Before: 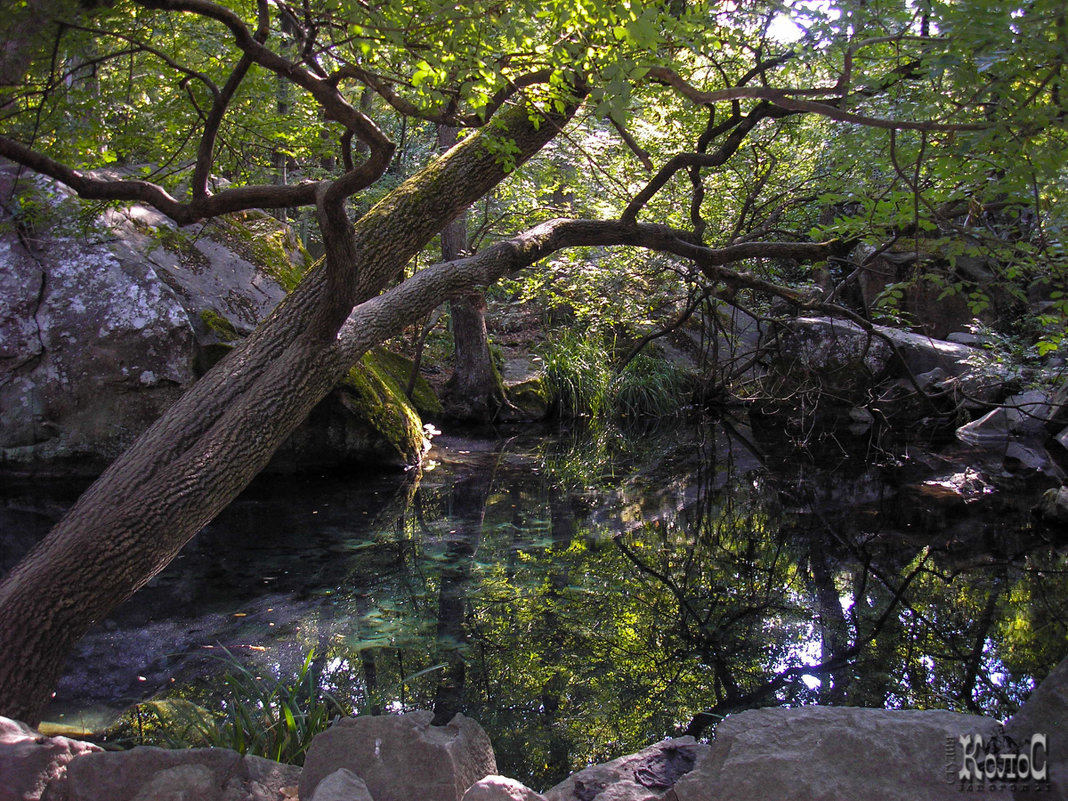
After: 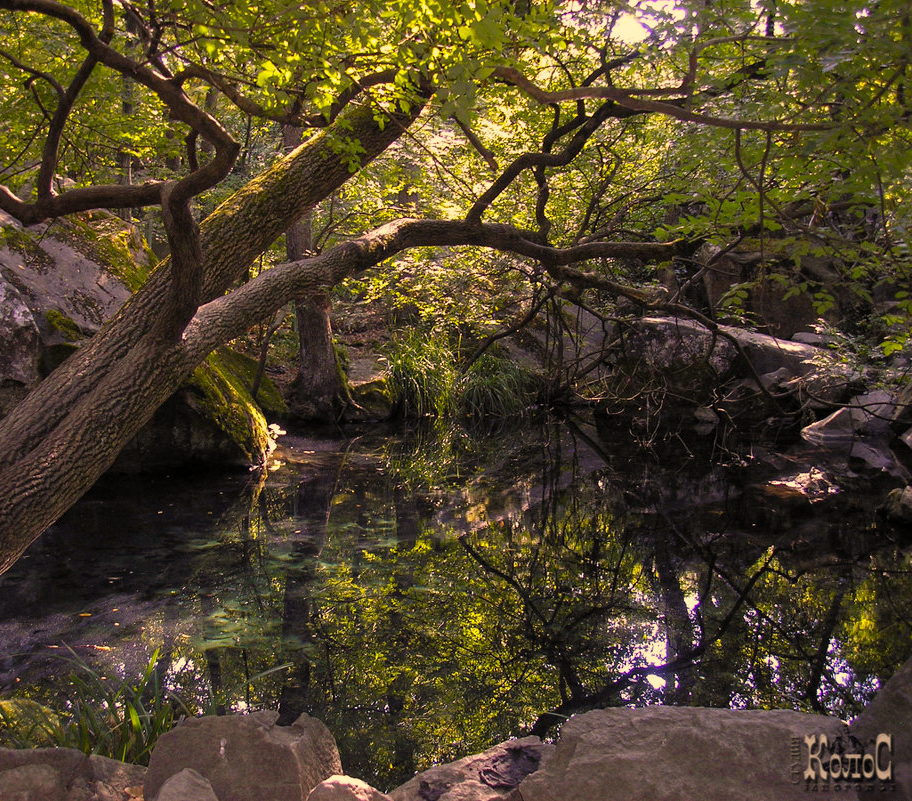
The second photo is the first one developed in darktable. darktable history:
crop and rotate: left 14.538%
color correction: highlights a* 14.94, highlights b* 31.95
